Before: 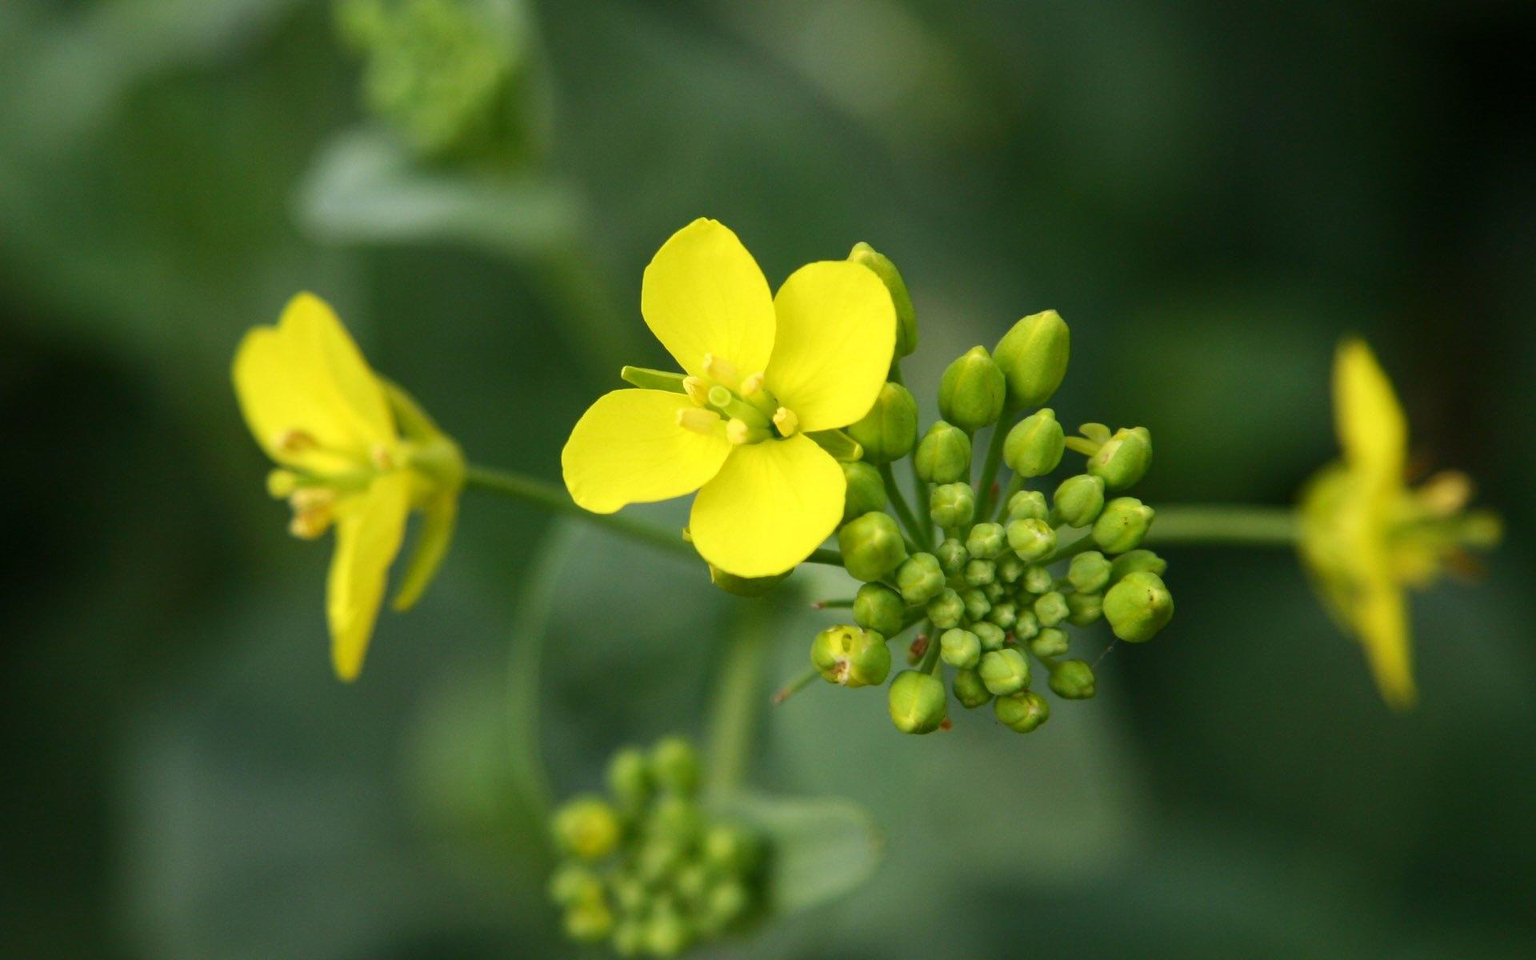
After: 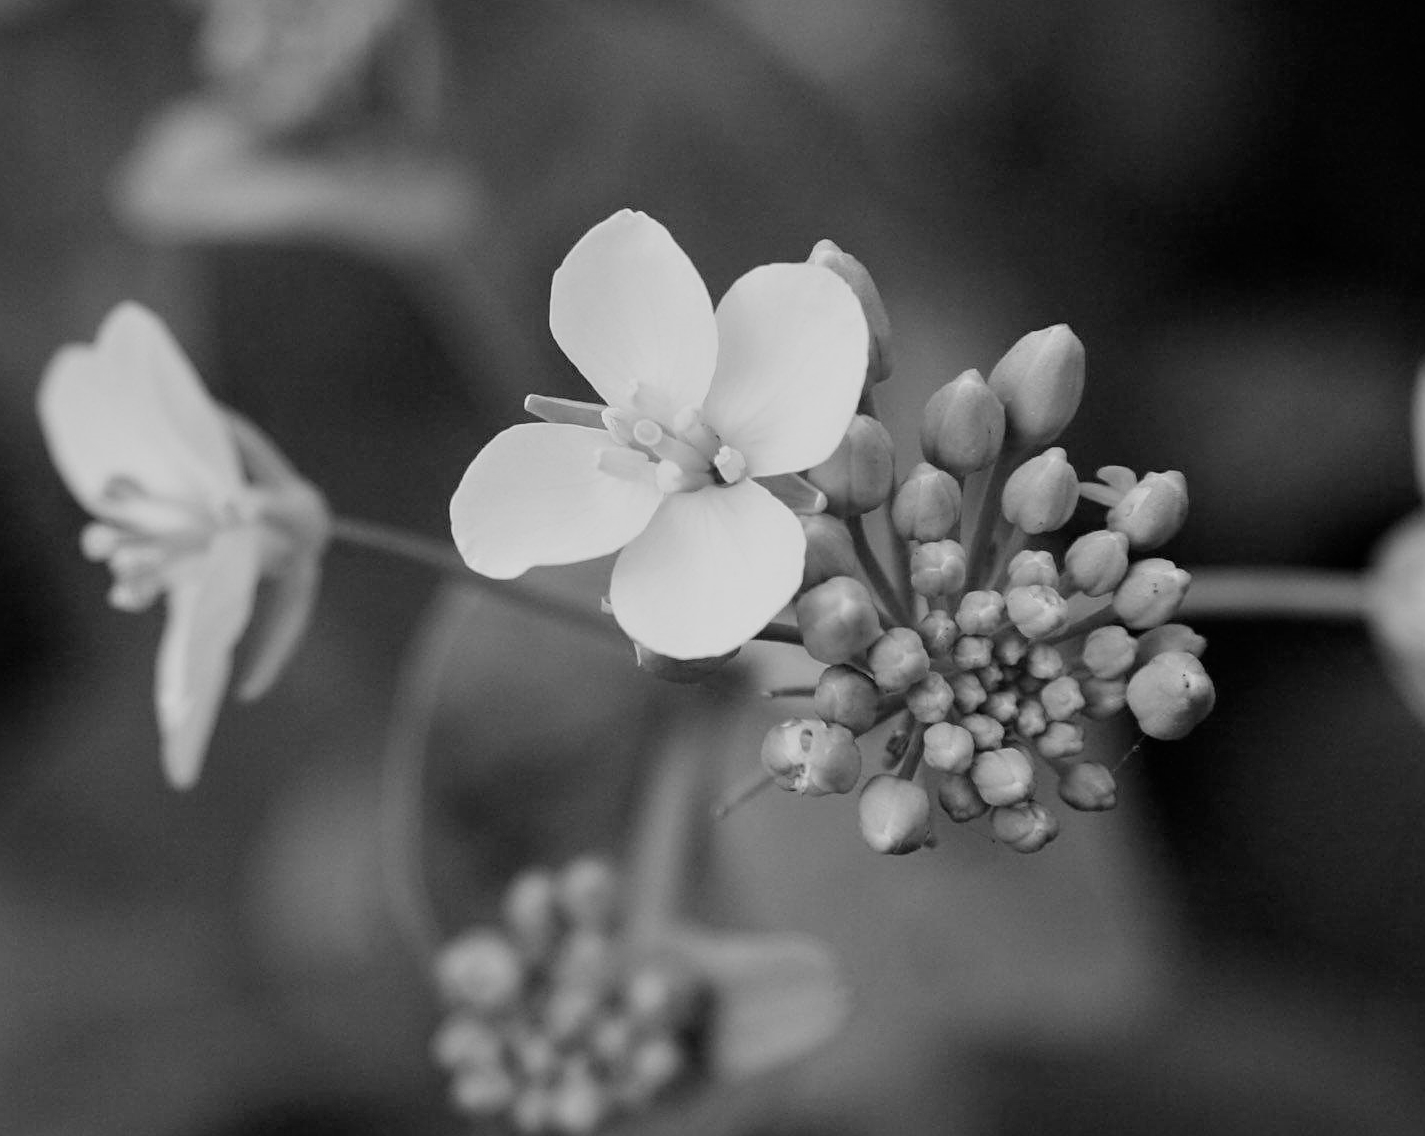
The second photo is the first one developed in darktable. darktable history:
monochrome: on, module defaults
crop and rotate: left 13.15%, top 5.251%, right 12.609%
sharpen: on, module defaults
filmic rgb: black relative exposure -7.75 EV, white relative exposure 4.4 EV, threshold 3 EV, target black luminance 0%, hardness 3.76, latitude 50.51%, contrast 1.074, highlights saturation mix 10%, shadows ↔ highlights balance -0.22%, color science v4 (2020), enable highlight reconstruction true
